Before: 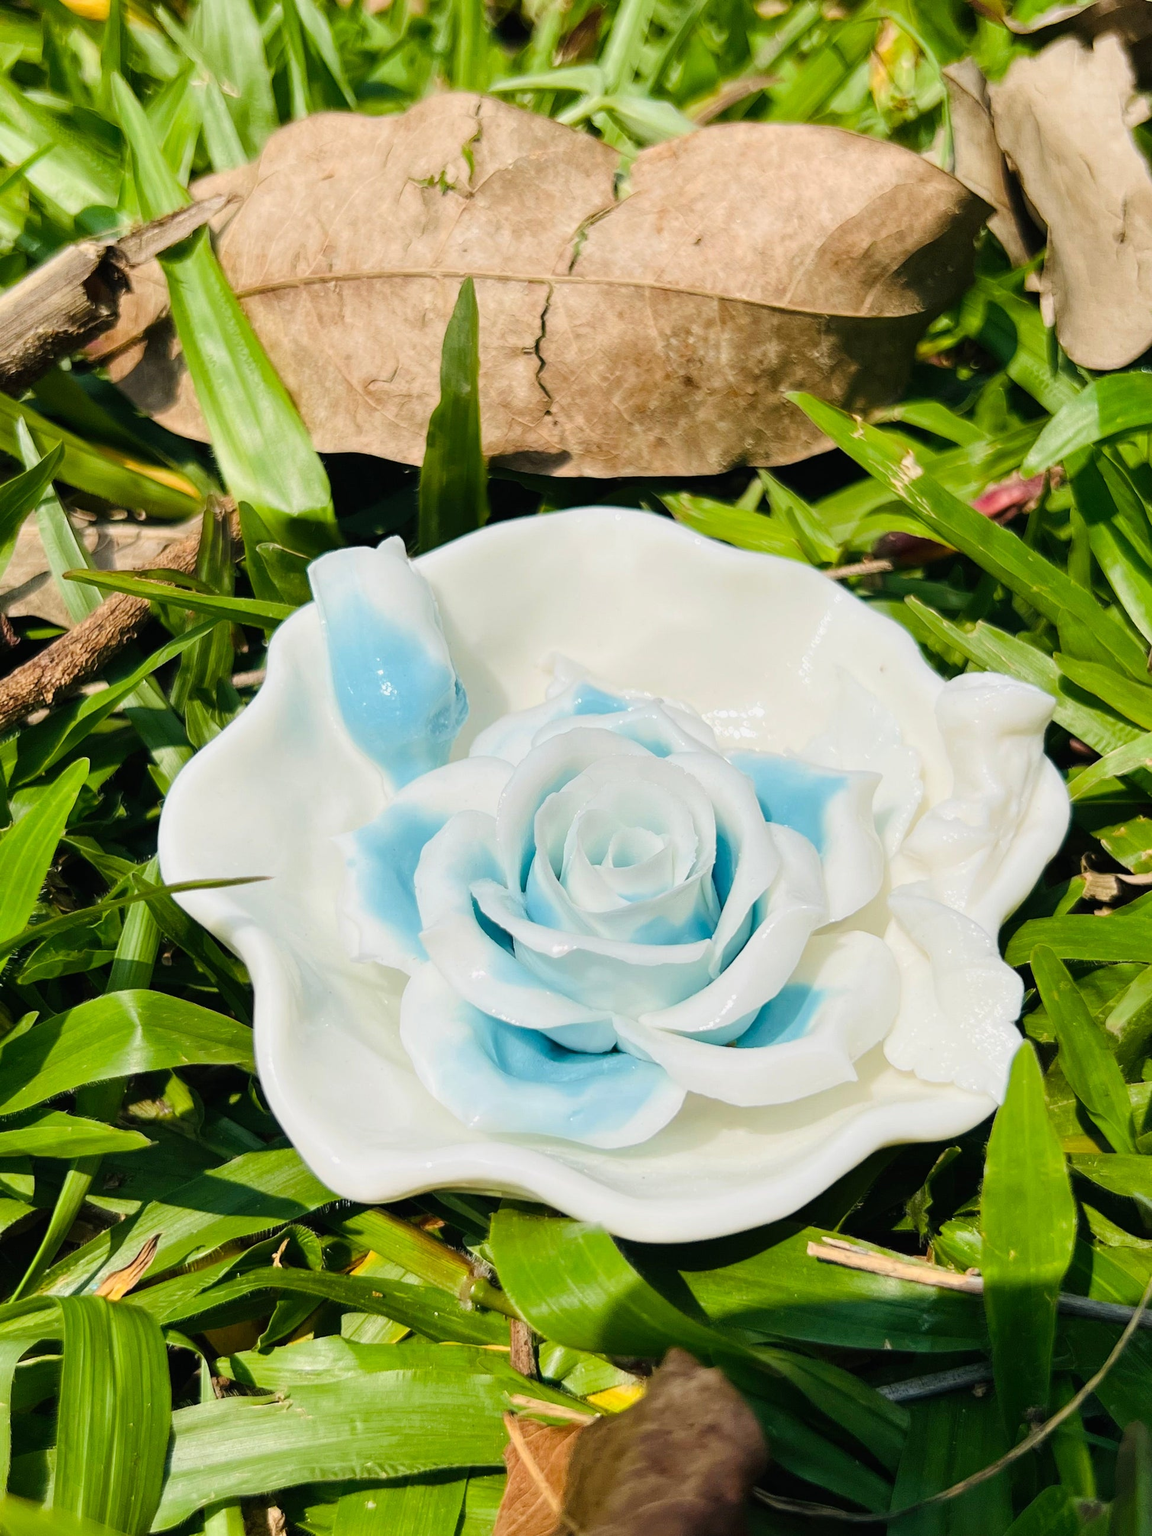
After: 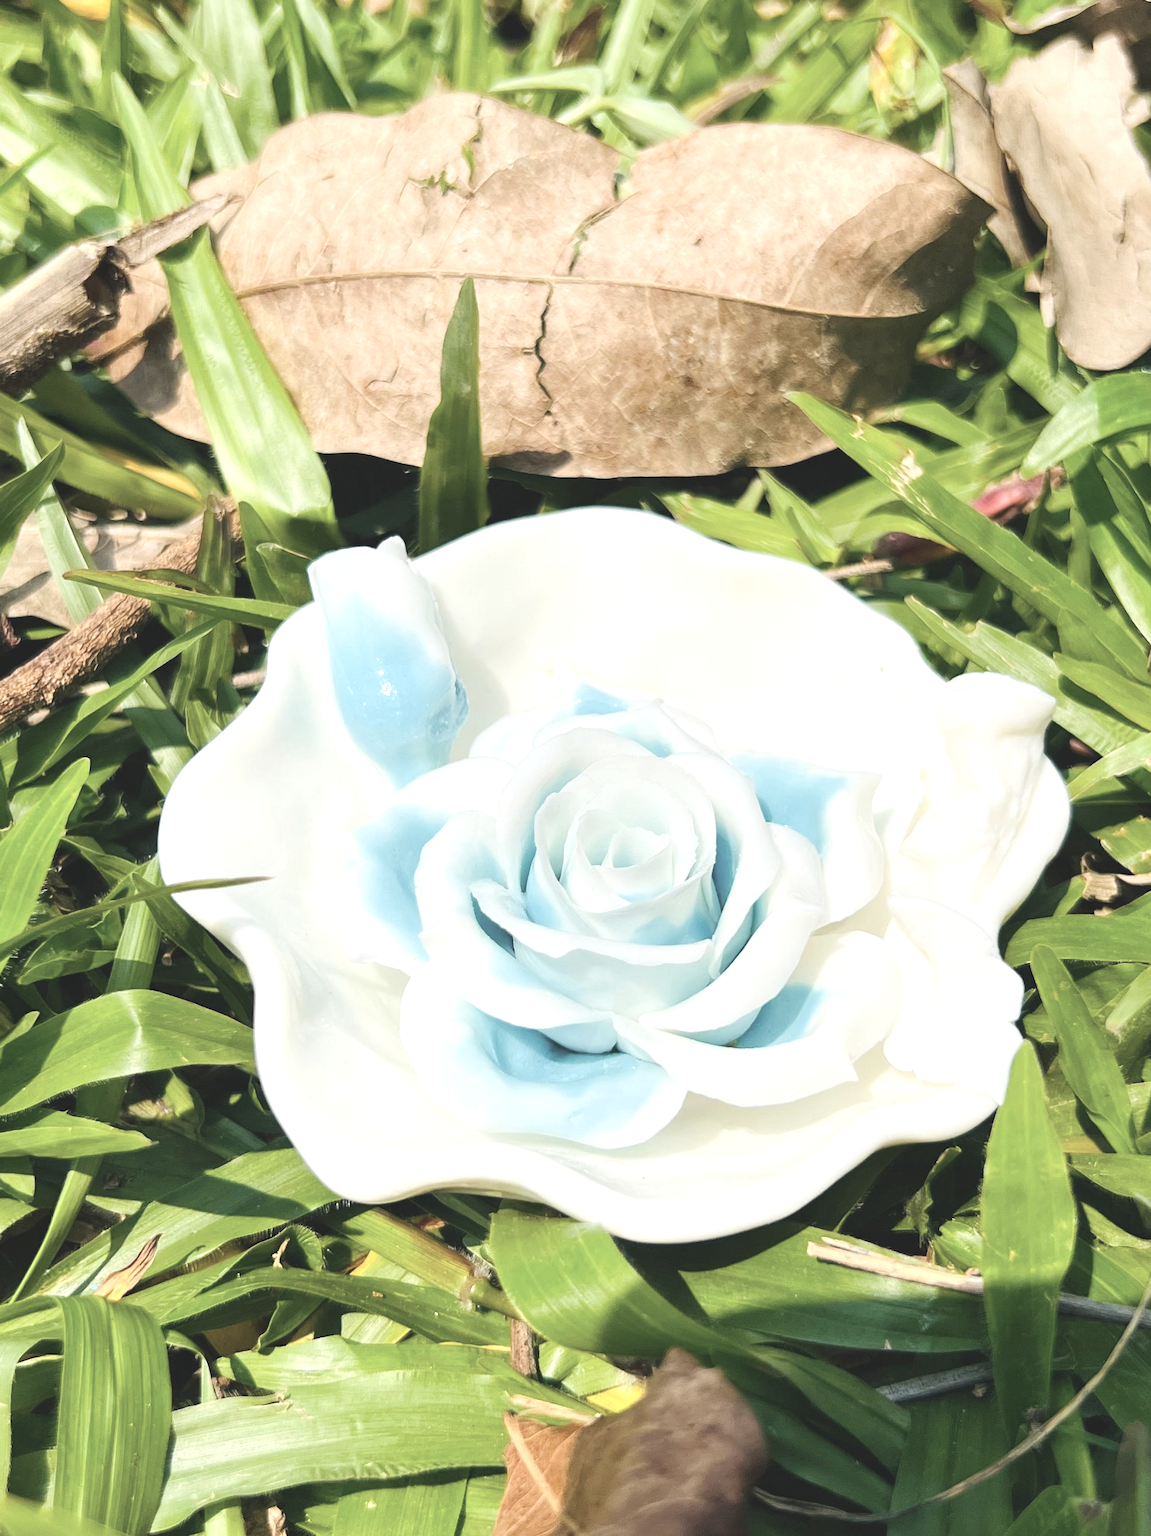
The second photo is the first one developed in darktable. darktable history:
contrast brightness saturation: contrast -0.241, saturation -0.448
exposure: black level correction 0, exposure 1.095 EV, compensate highlight preservation false
